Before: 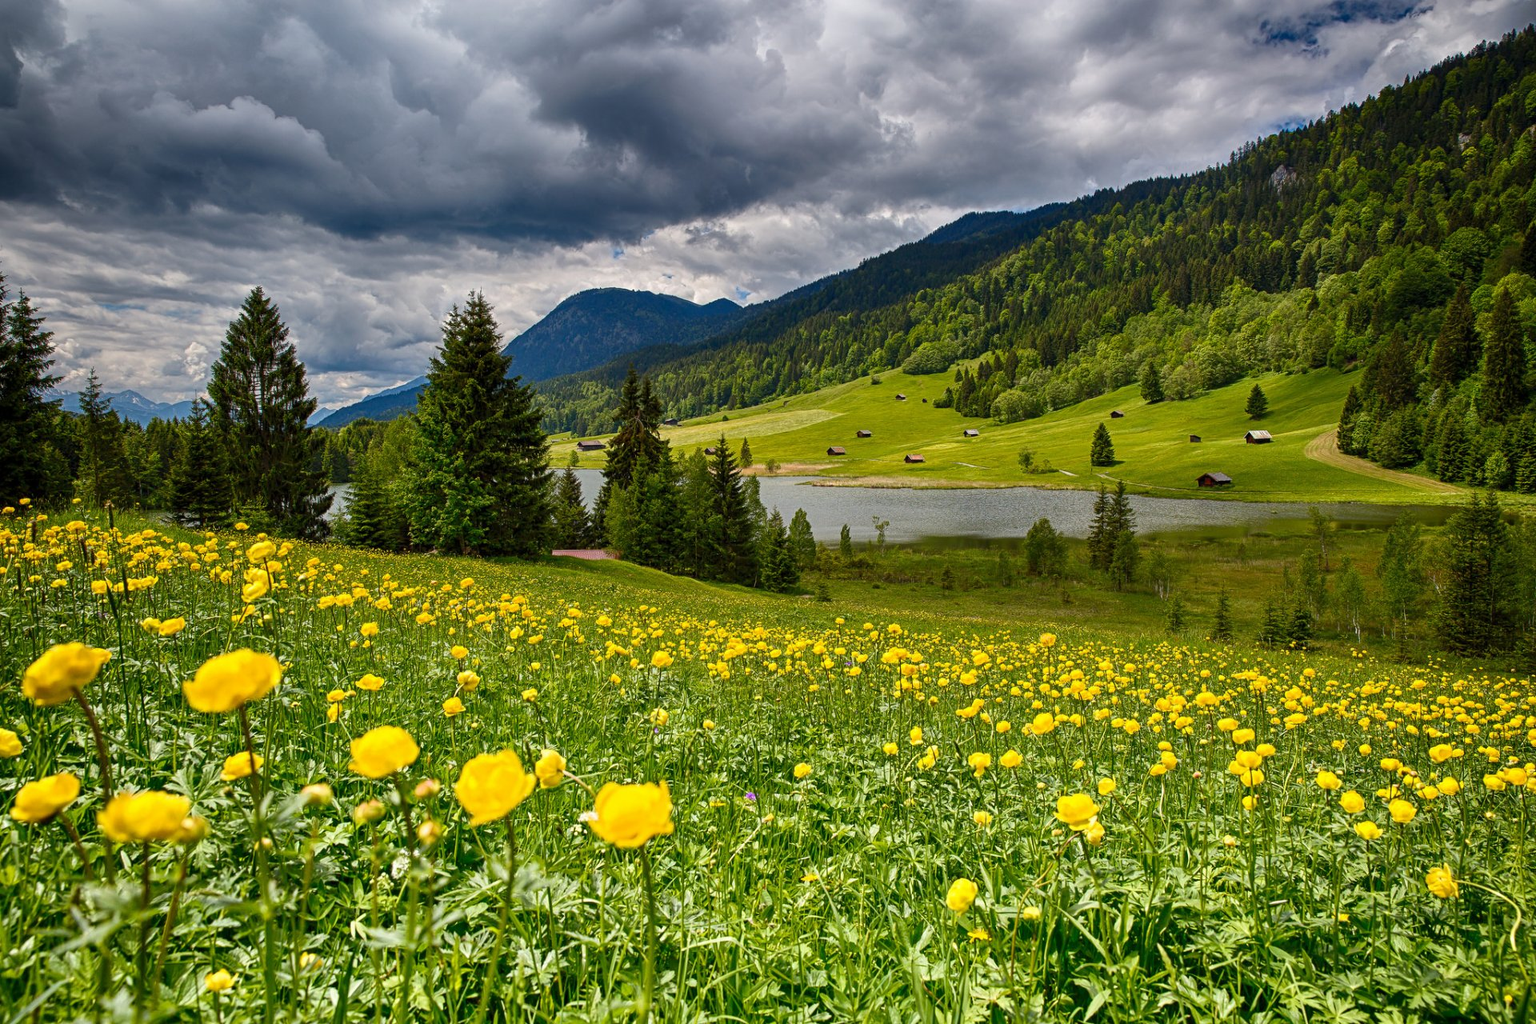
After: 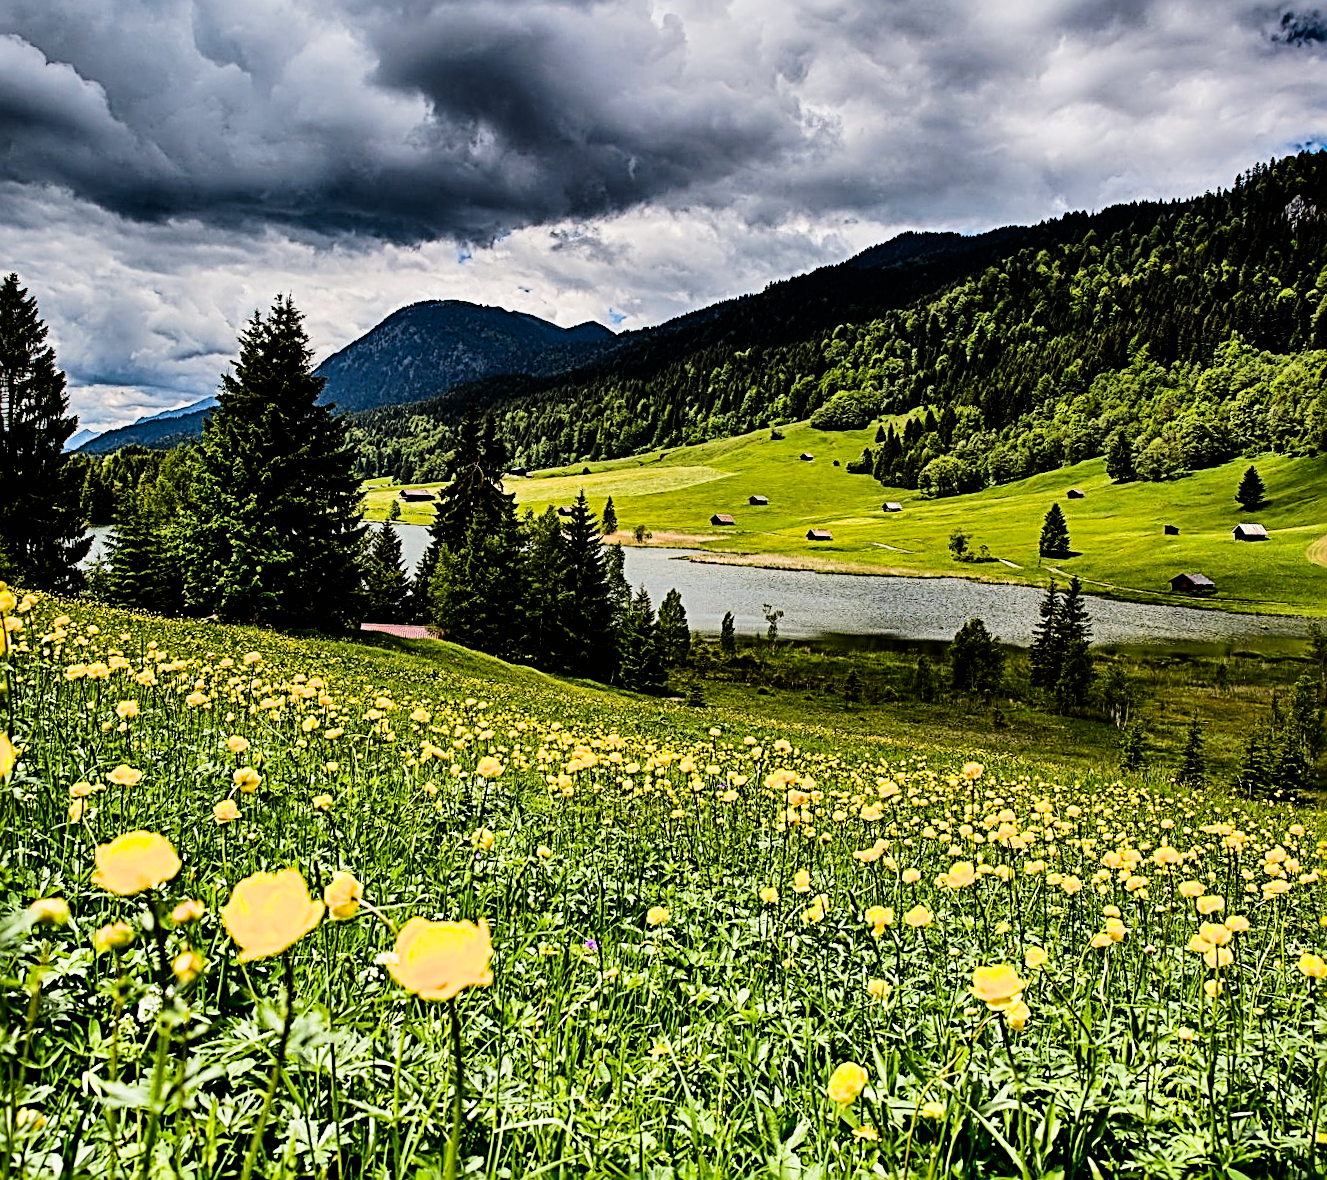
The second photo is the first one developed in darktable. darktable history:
tone equalizer: -8 EV -0.75 EV, -7 EV -0.7 EV, -6 EV -0.6 EV, -5 EV -0.4 EV, -3 EV 0.4 EV, -2 EV 0.6 EV, -1 EV 0.7 EV, +0 EV 0.75 EV, edges refinement/feathering 500, mask exposure compensation -1.57 EV, preserve details no
color correction: saturation 1.11
sharpen: radius 3.025, amount 0.757
filmic rgb: black relative exposure -5 EV, hardness 2.88, contrast 1.4, highlights saturation mix -30%
crop and rotate: angle -3.27°, left 14.277%, top 0.028%, right 10.766%, bottom 0.028%
shadows and highlights: low approximation 0.01, soften with gaussian
white balance: emerald 1
